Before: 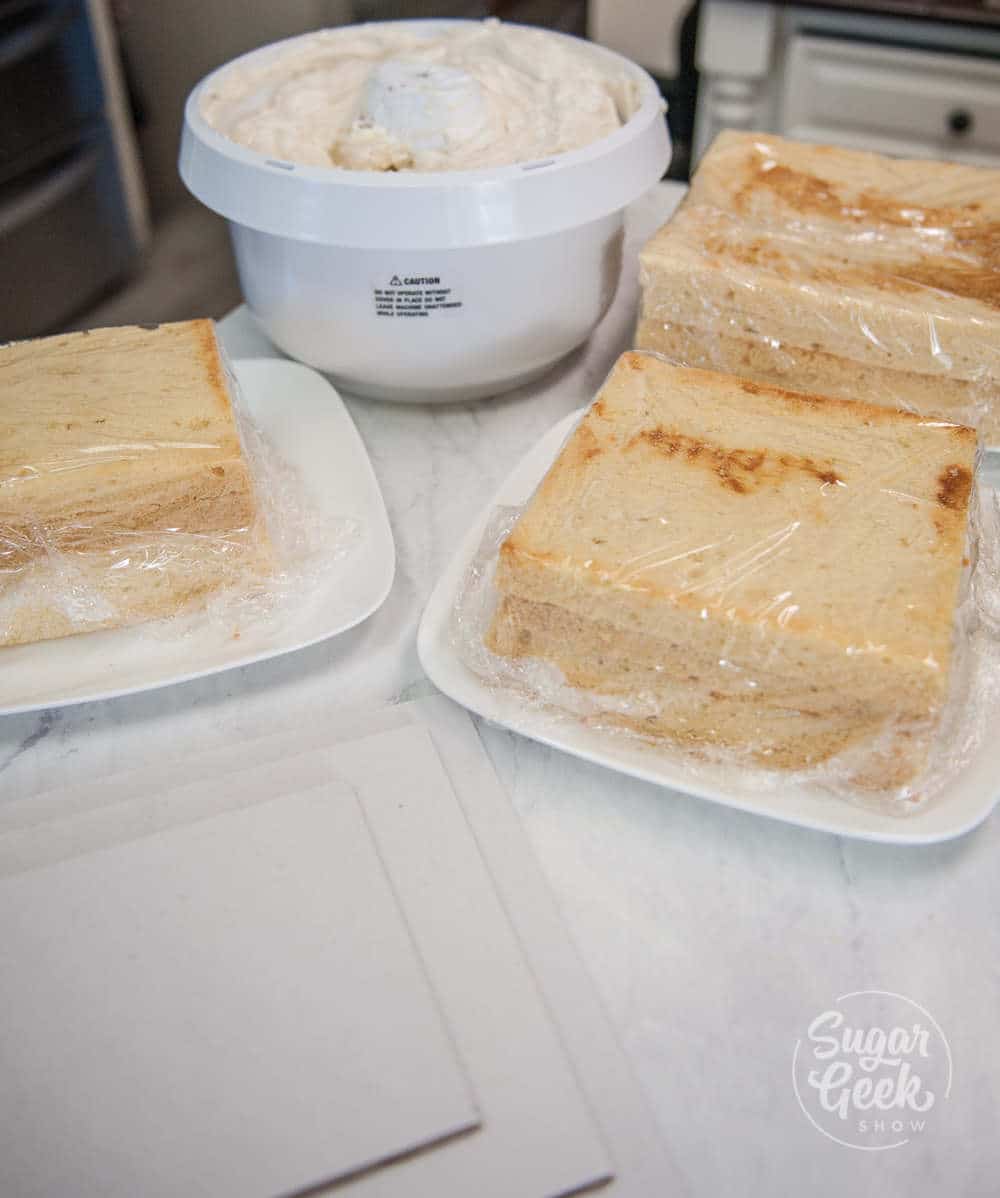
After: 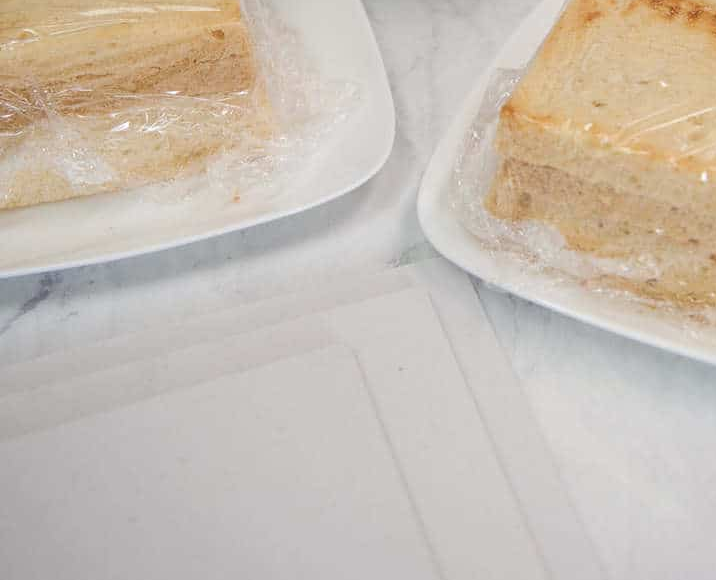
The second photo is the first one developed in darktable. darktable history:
crop: top 36.521%, right 28.368%, bottom 14.988%
